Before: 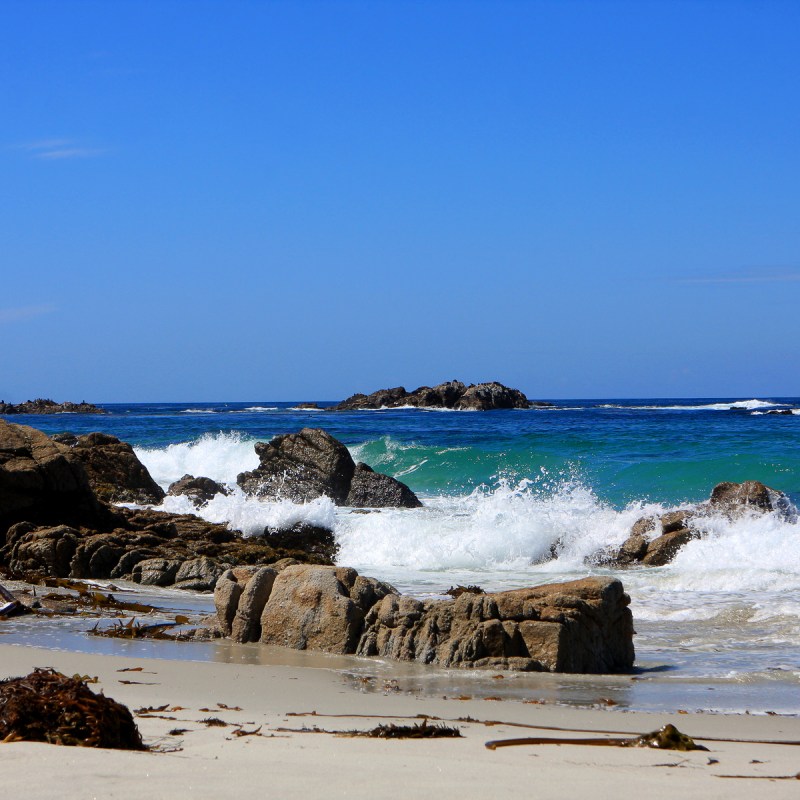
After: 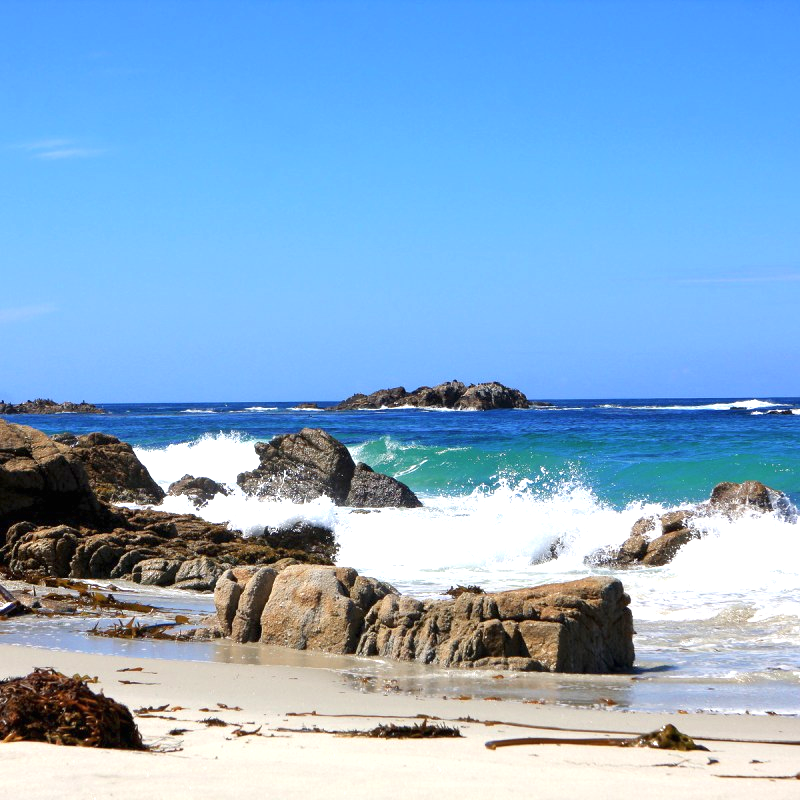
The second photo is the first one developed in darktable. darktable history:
tone equalizer: -8 EV -0.002 EV, -7 EV 0.005 EV, -6 EV -0.028 EV, -5 EV 0.018 EV, -4 EV -0.021 EV, -3 EV 0.006 EV, -2 EV -0.089 EV, -1 EV -0.272 EV, +0 EV -0.603 EV
exposure: black level correction 0, exposure 1.452 EV, compensate highlight preservation false
contrast brightness saturation: saturation -0.045
